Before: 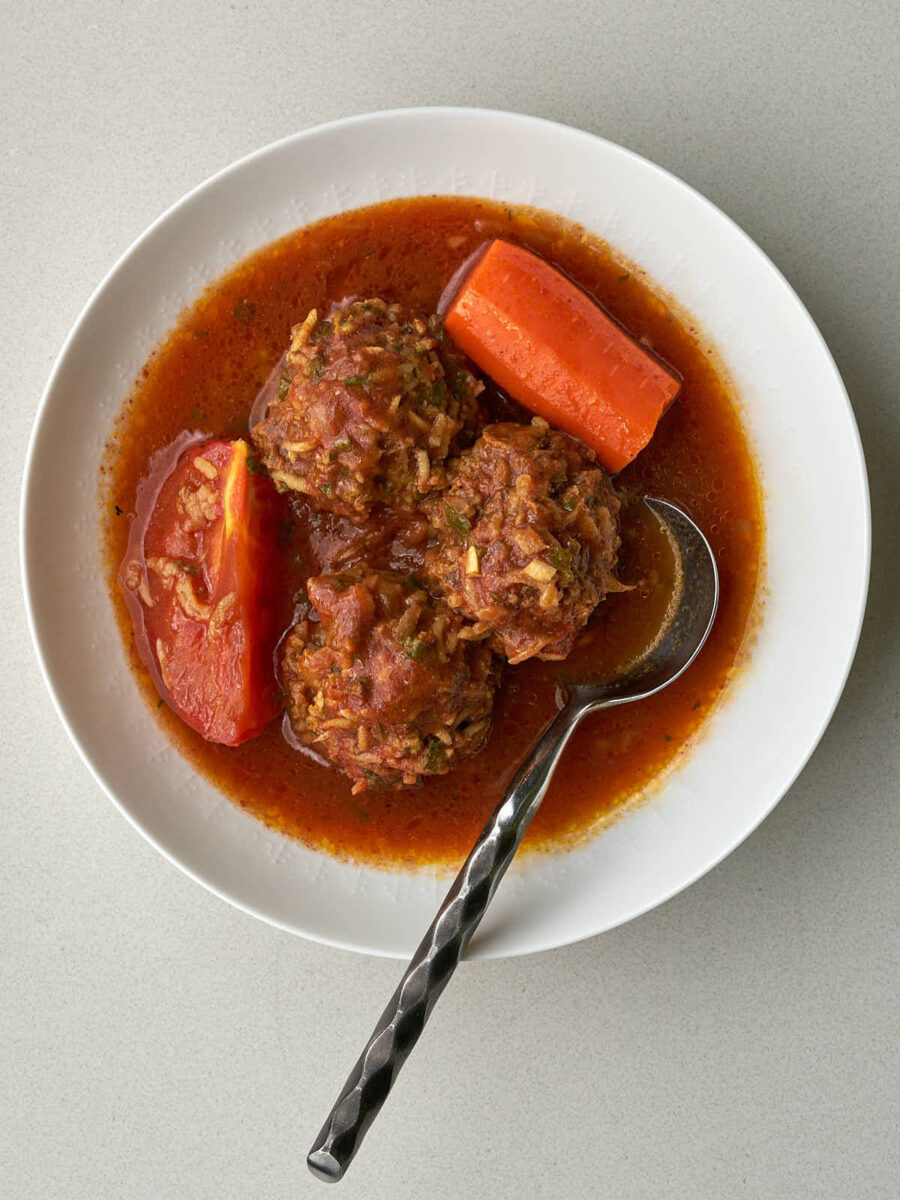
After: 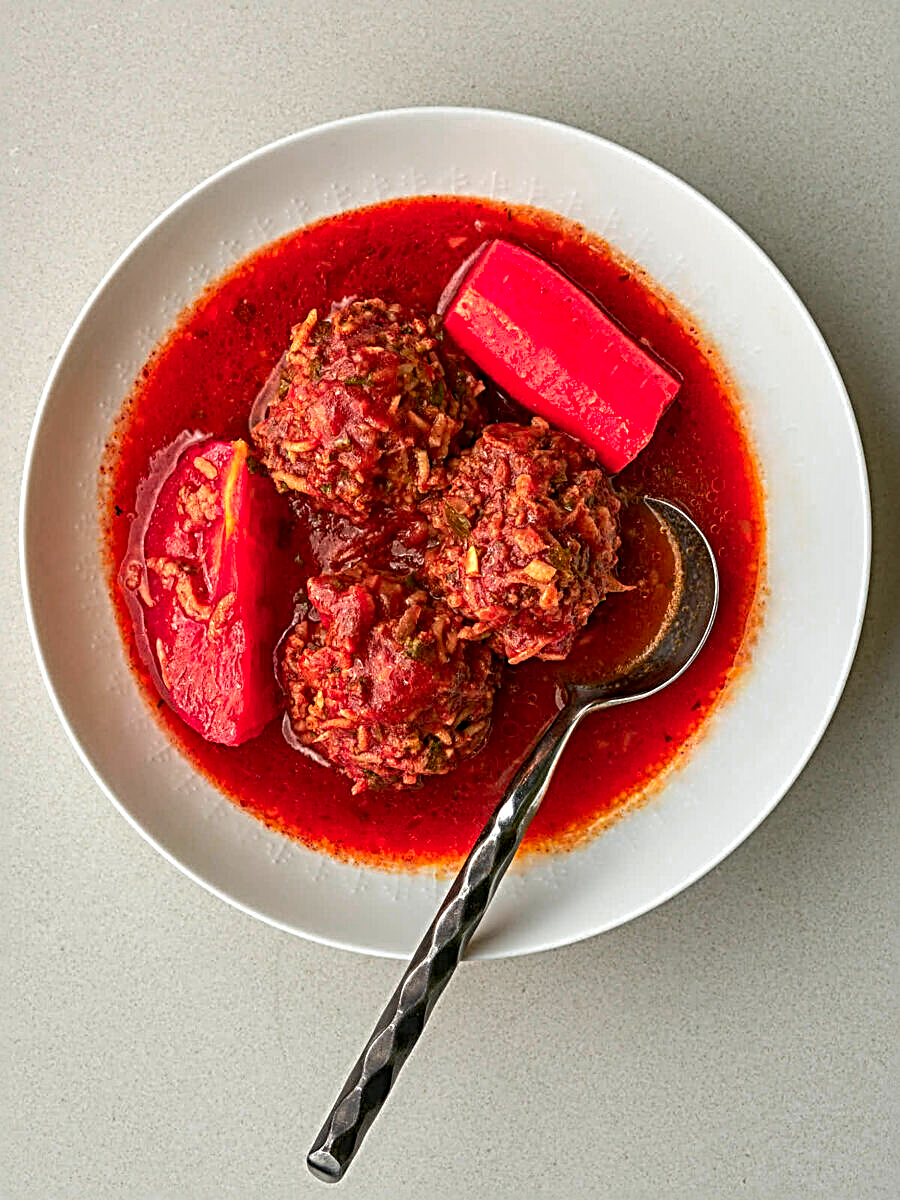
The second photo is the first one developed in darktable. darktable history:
local contrast: on, module defaults
color zones: curves: ch0 [(0.473, 0.374) (0.742, 0.784)]; ch1 [(0.354, 0.737) (0.742, 0.705)]; ch2 [(0.318, 0.421) (0.758, 0.532)]
sharpen: radius 3.69, amount 0.928
